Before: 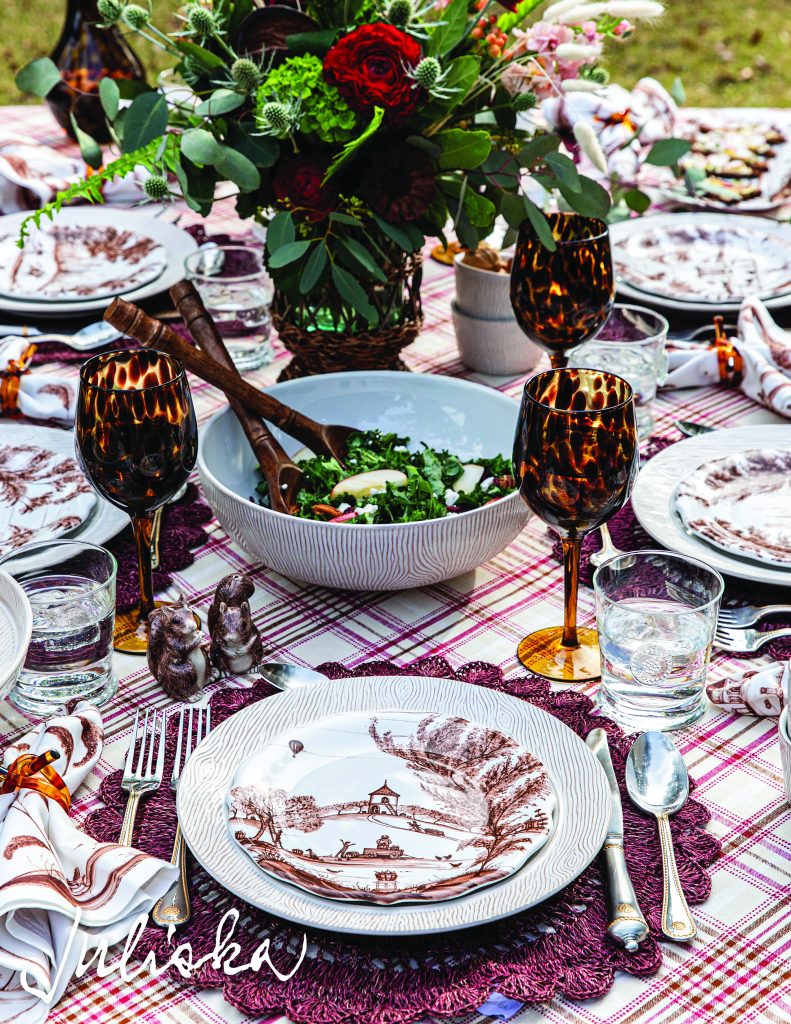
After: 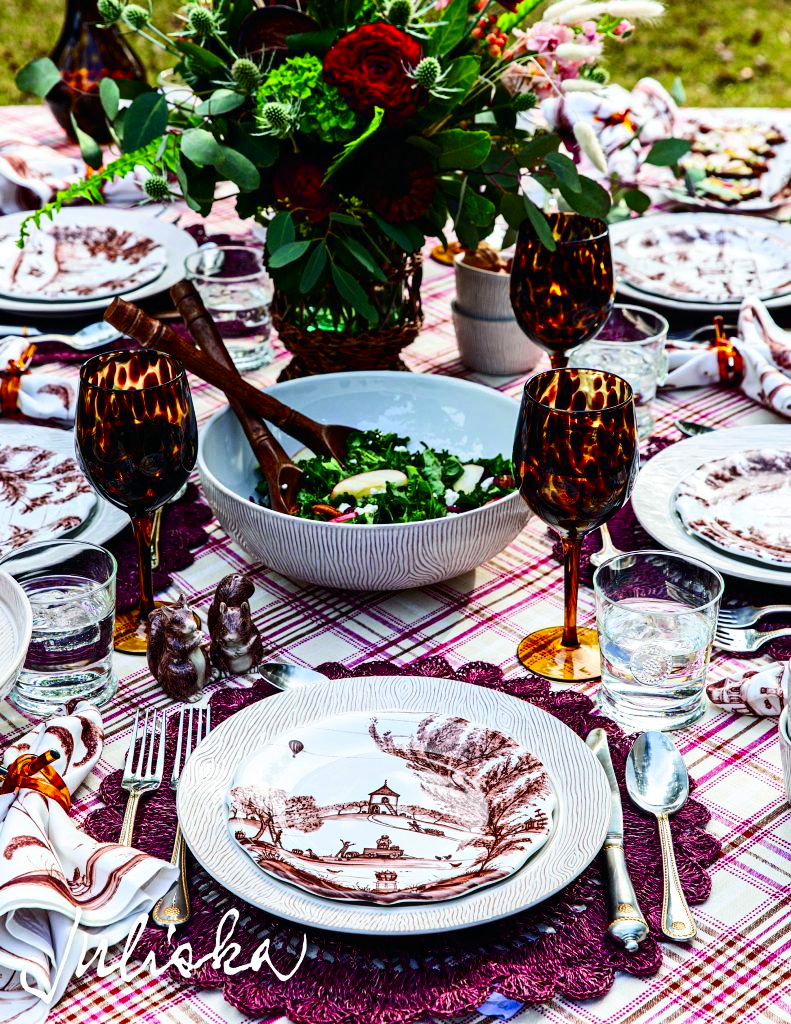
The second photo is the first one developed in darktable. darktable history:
contrast brightness saturation: contrast 0.191, brightness -0.102, saturation 0.208
